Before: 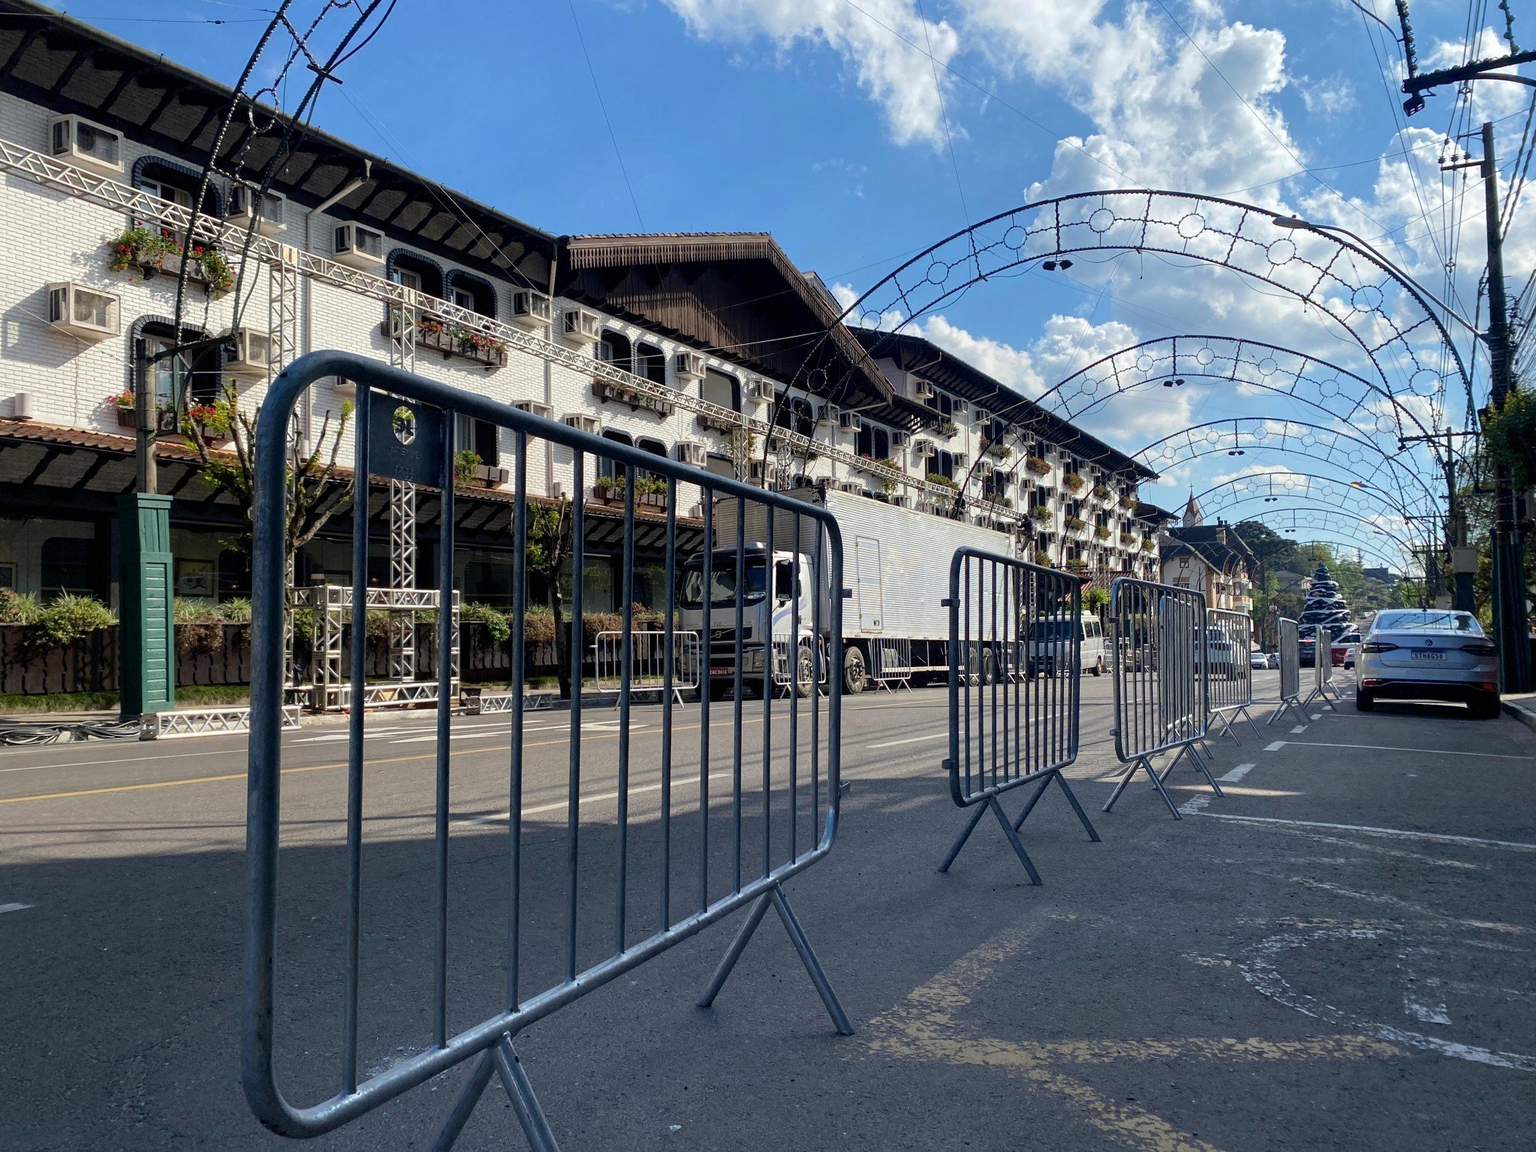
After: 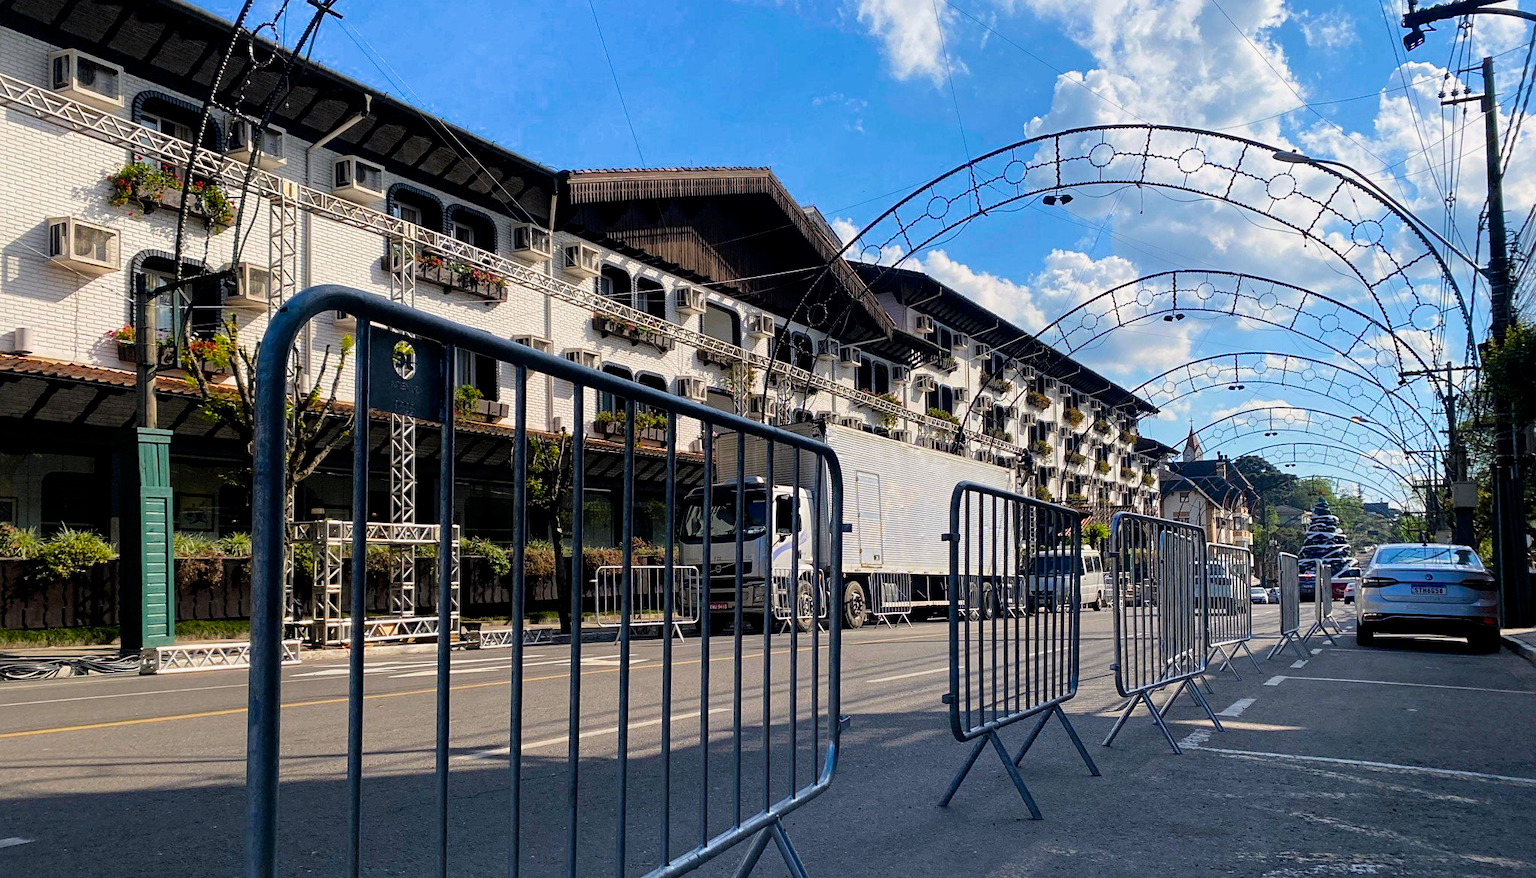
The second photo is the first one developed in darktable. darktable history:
crop: top 5.687%, bottom 18%
filmic rgb: black relative exposure -12.71 EV, white relative exposure 2.82 EV, target black luminance 0%, hardness 8.62, latitude 70.89%, contrast 1.134, shadows ↔ highlights balance -0.844%, color science v5 (2021), contrast in shadows safe, contrast in highlights safe
color balance rgb: highlights gain › chroma 0.991%, highlights gain › hue 29.99°, linear chroma grading › global chroma 25.315%, perceptual saturation grading › global saturation 8.466%
sharpen: amount 0.202
